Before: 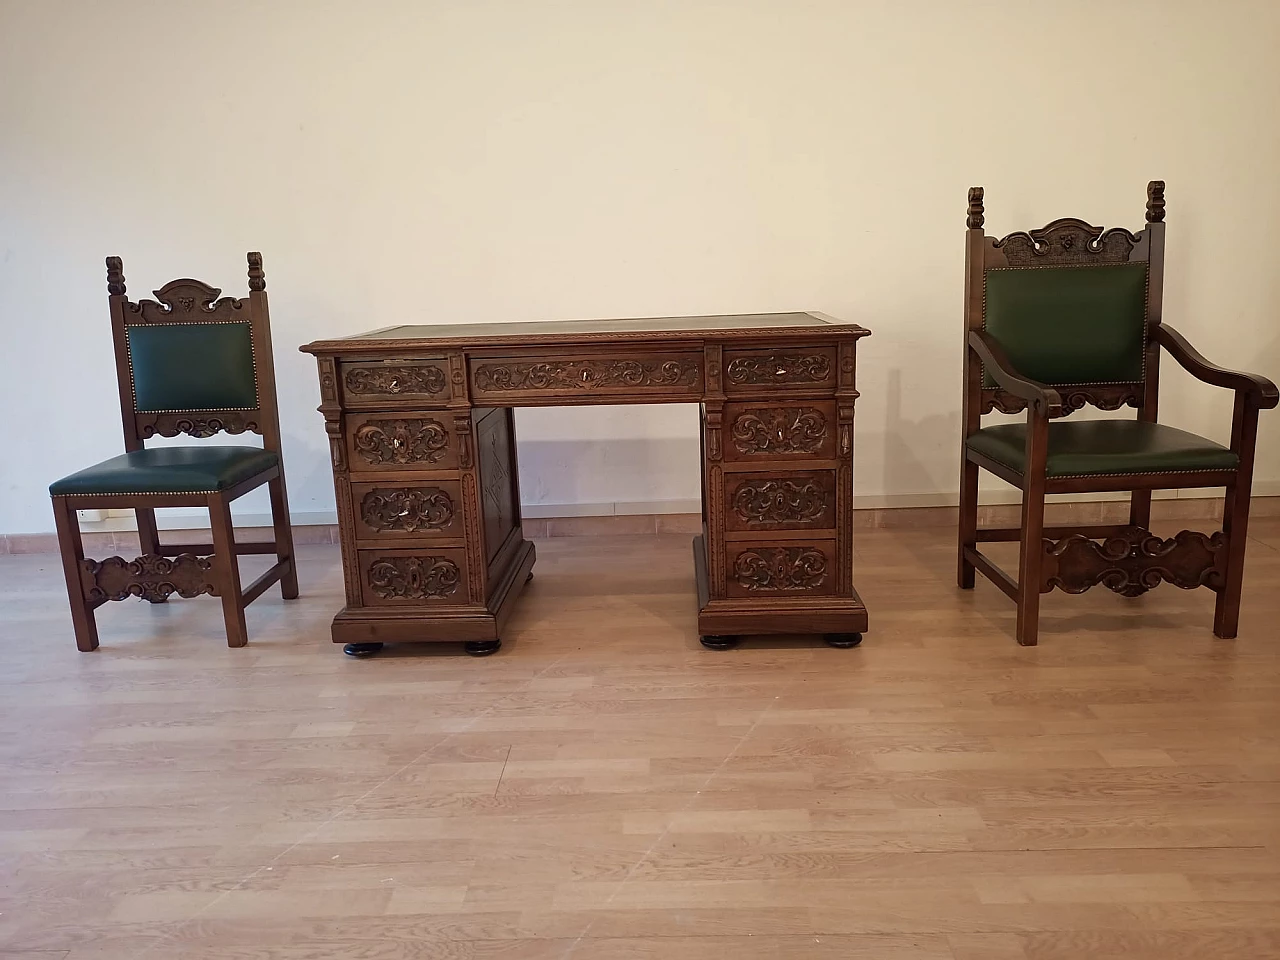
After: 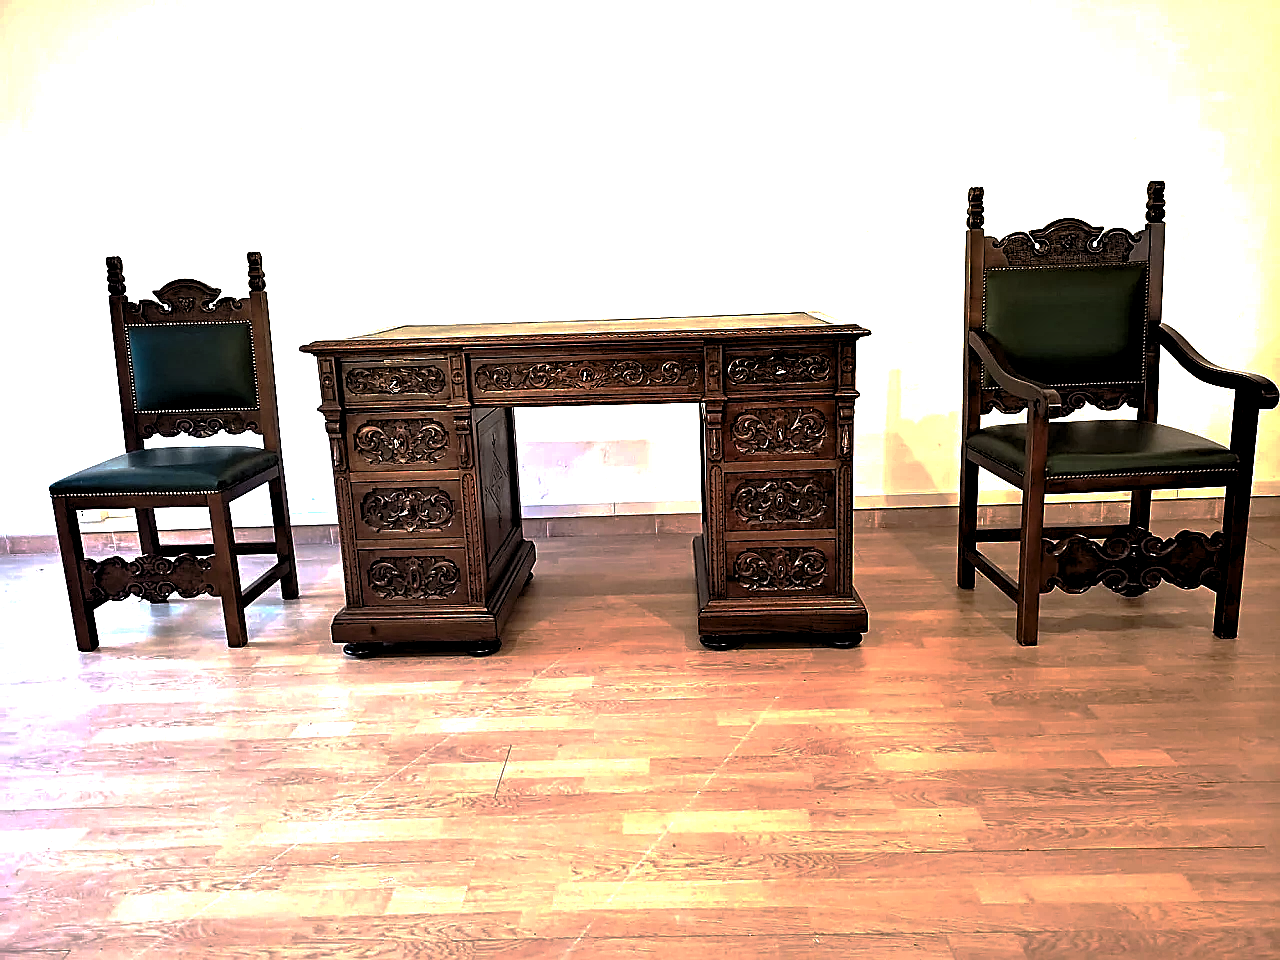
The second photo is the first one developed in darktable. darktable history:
contrast equalizer: octaves 7, y [[0.6 ×6], [0.55 ×6], [0 ×6], [0 ×6], [0 ×6]]
exposure: black level correction 0, exposure 1.296 EV, compensate exposure bias true, compensate highlight preservation false
base curve: curves: ch0 [(0, 0) (0.841, 0.609) (1, 1)], preserve colors none
levels: levels [0.055, 0.477, 0.9]
sharpen: on, module defaults
